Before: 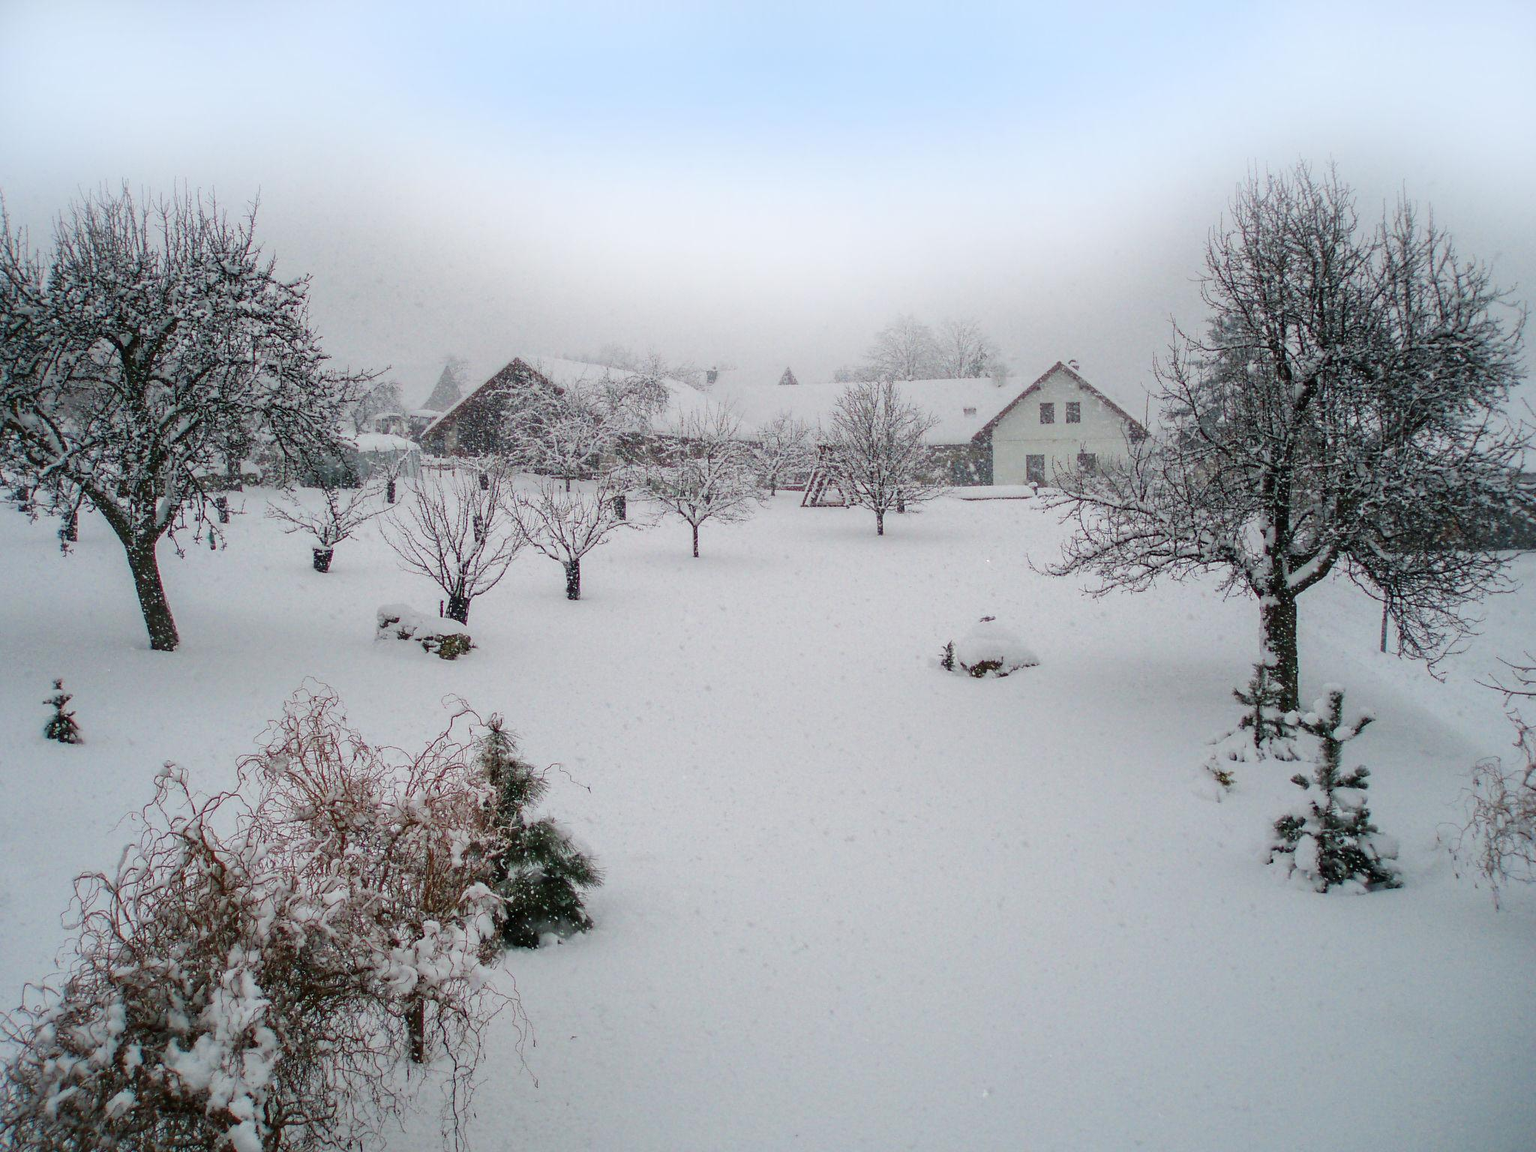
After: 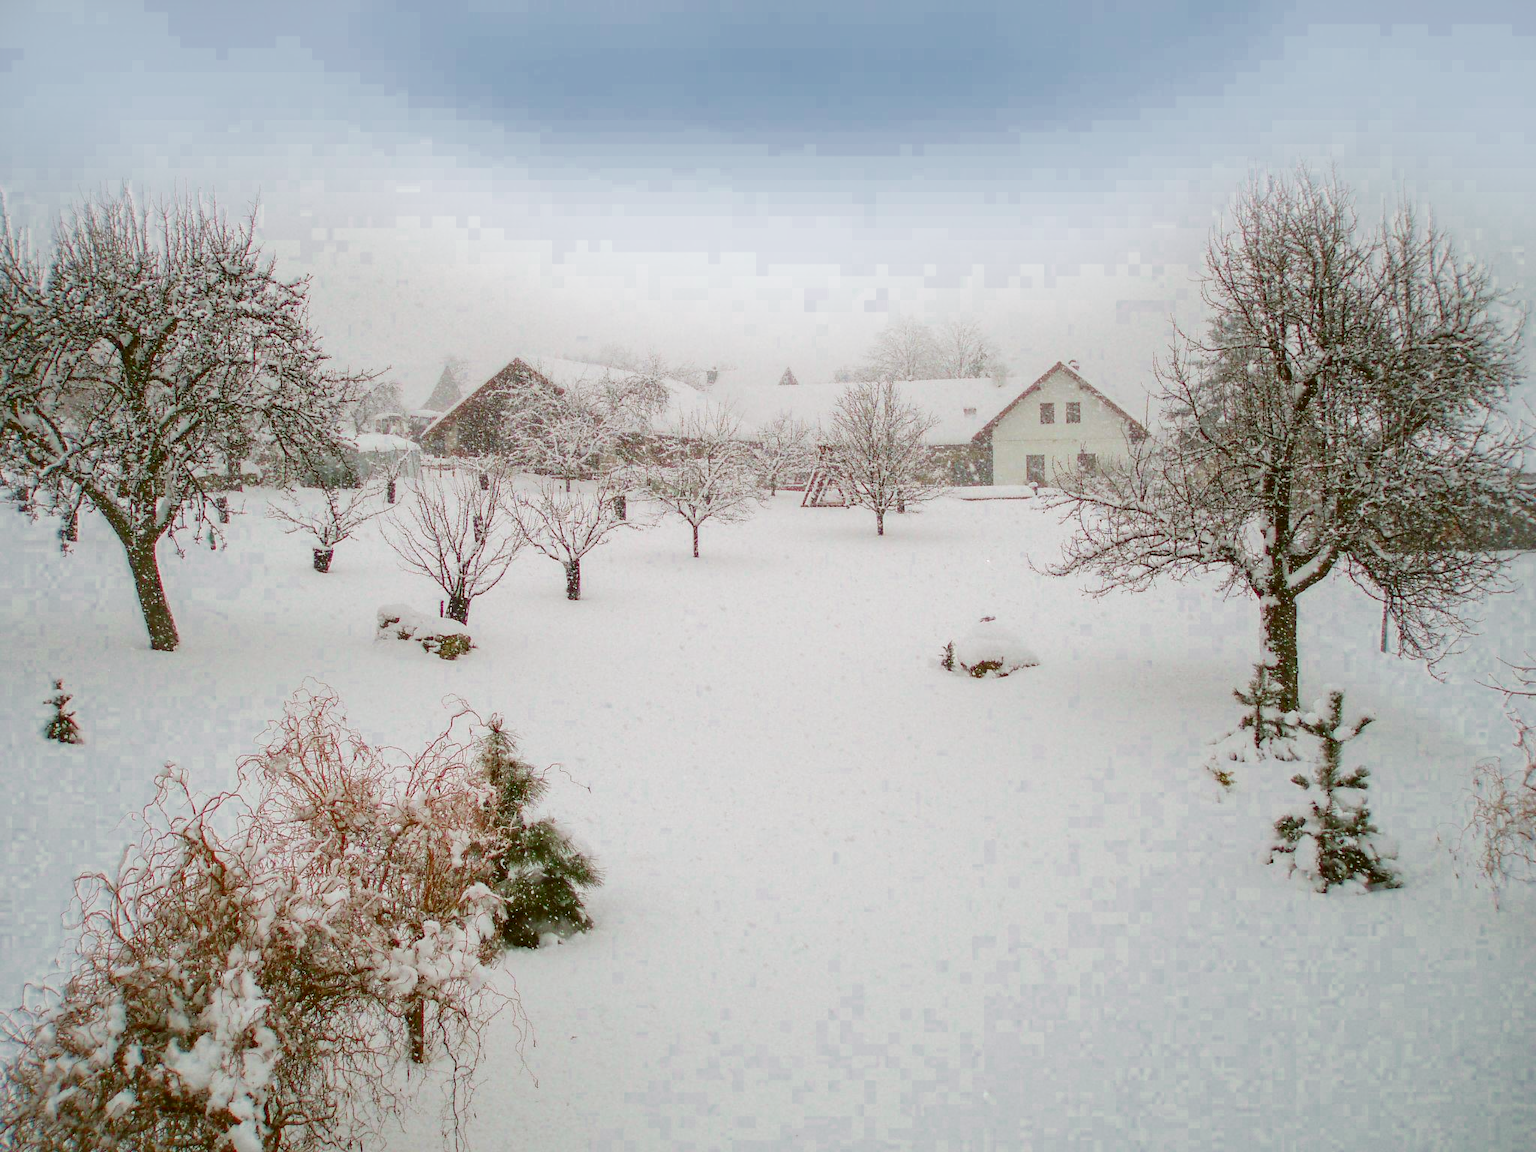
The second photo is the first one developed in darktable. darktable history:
color correction: highlights a* -0.613, highlights b* 0.157, shadows a* 4.55, shadows b* 20.21
levels: black 0.044%, levels [0, 0.43, 0.984]
color zones: curves: ch0 [(0, 0.497) (0.143, 0.5) (0.286, 0.5) (0.429, 0.483) (0.571, 0.116) (0.714, -0.006) (0.857, 0.28) (1, 0.497)]
